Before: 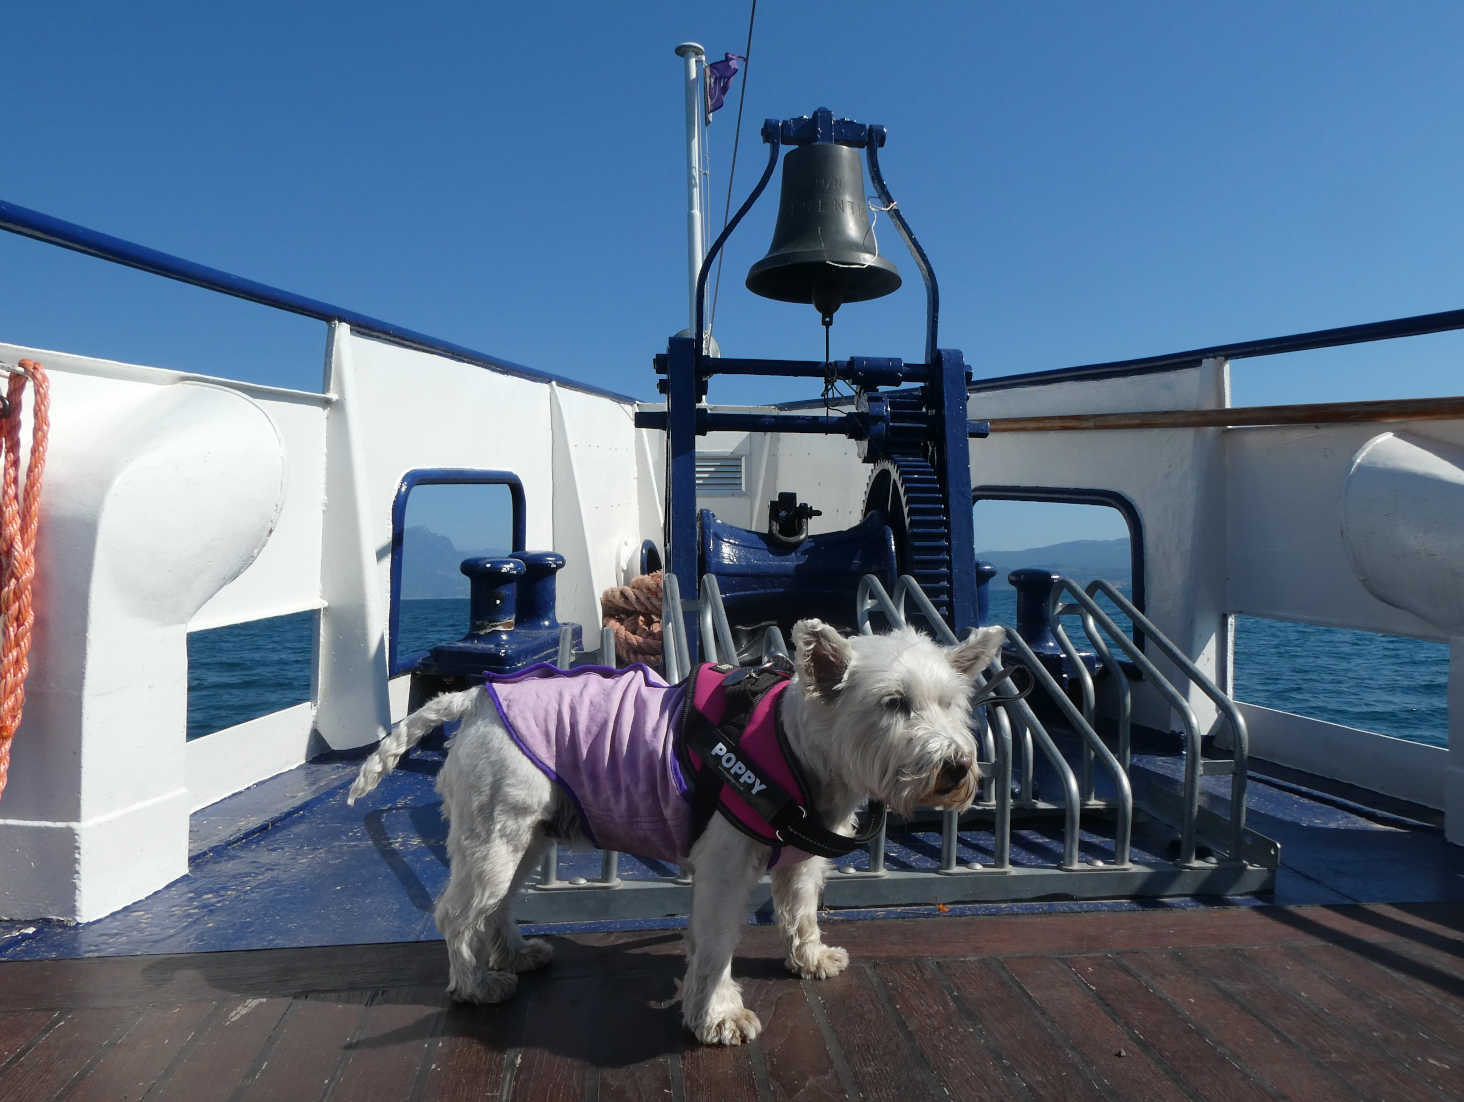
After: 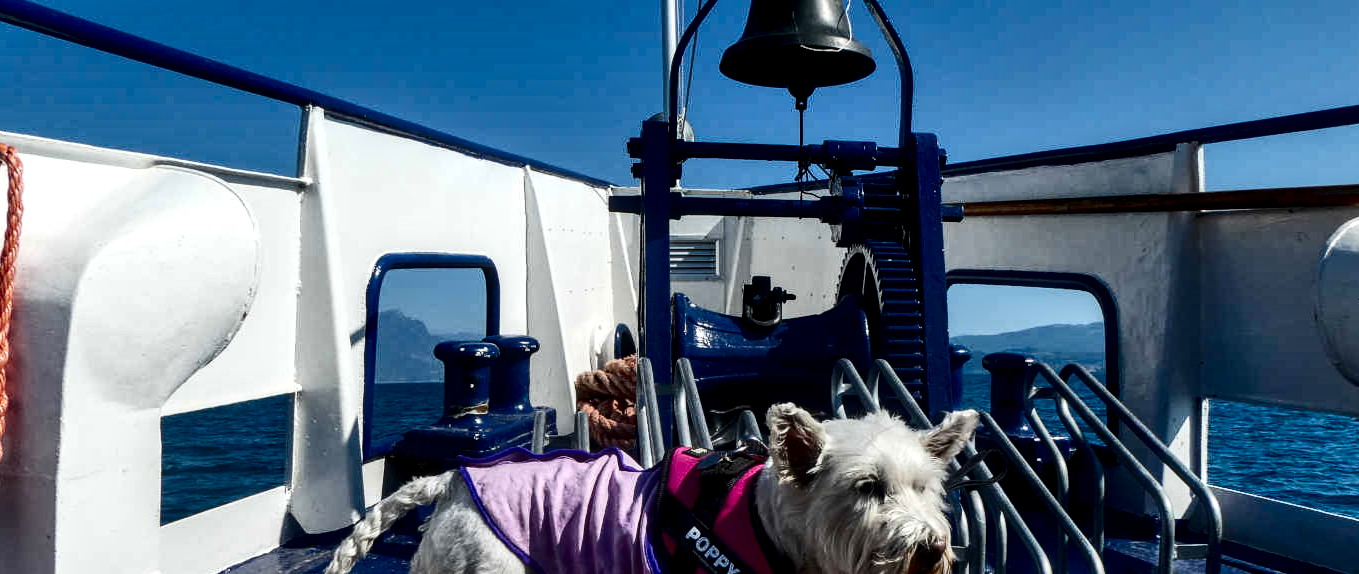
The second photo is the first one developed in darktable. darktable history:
crop: left 1.796%, top 19.636%, right 5.363%, bottom 28.264%
shadows and highlights: highlights color adjustment 31.64%, soften with gaussian
contrast brightness saturation: contrast 0.244, brightness -0.241, saturation 0.145
local contrast: detail 150%
